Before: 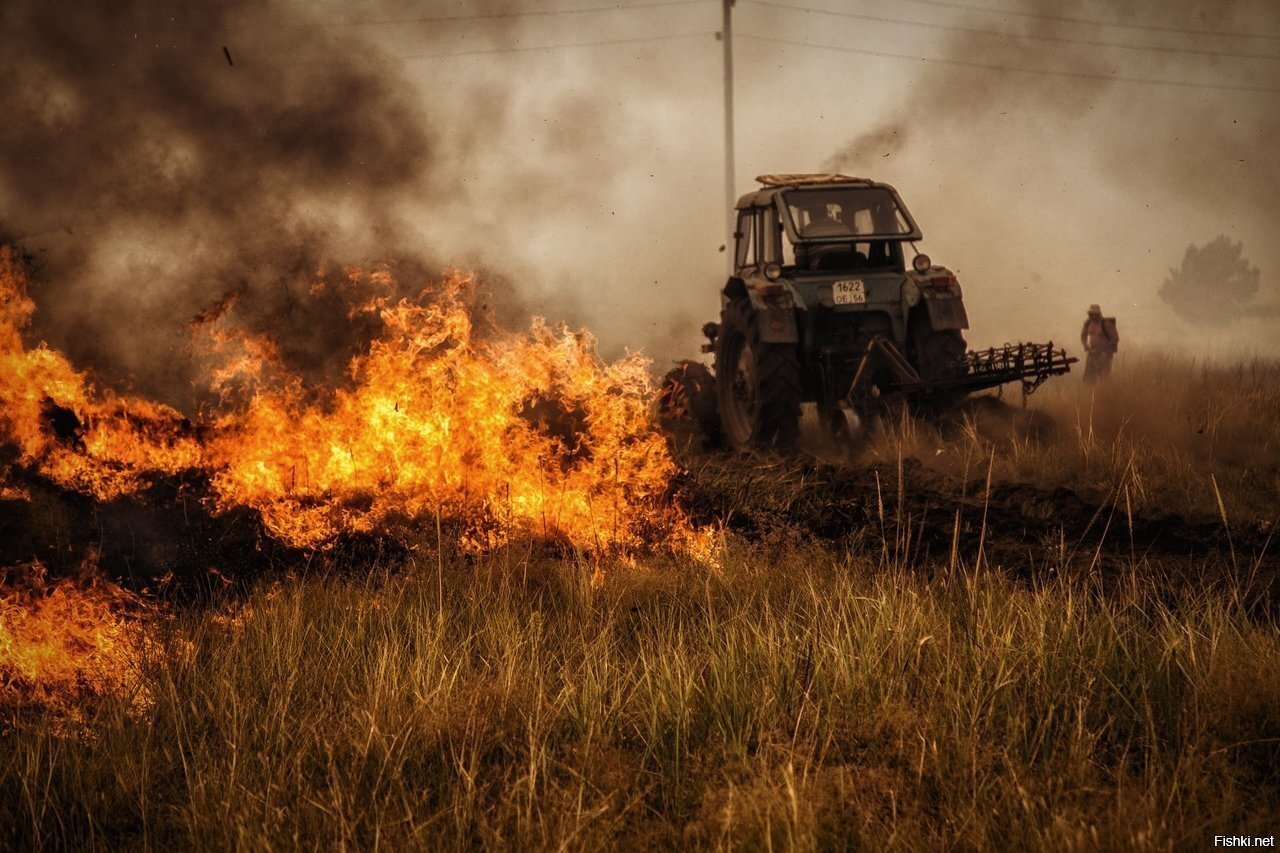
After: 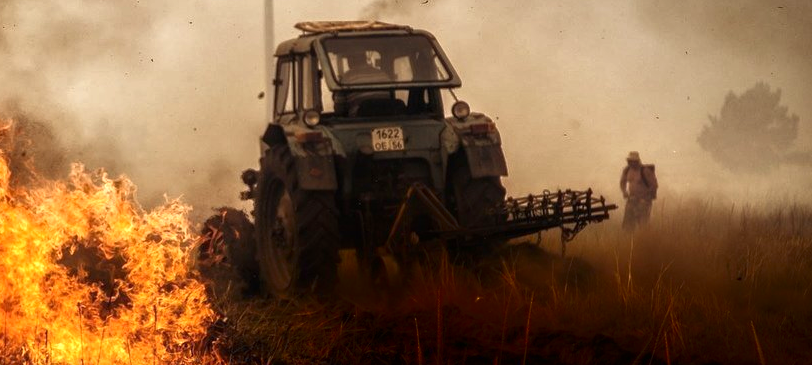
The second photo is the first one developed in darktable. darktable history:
crop: left 36.072%, top 17.961%, right 0.429%, bottom 38.685%
shadows and highlights: shadows -86.73, highlights -35.76, shadows color adjustment 97.67%, soften with gaussian
exposure: black level correction 0, exposure 0.498 EV, compensate highlight preservation false
